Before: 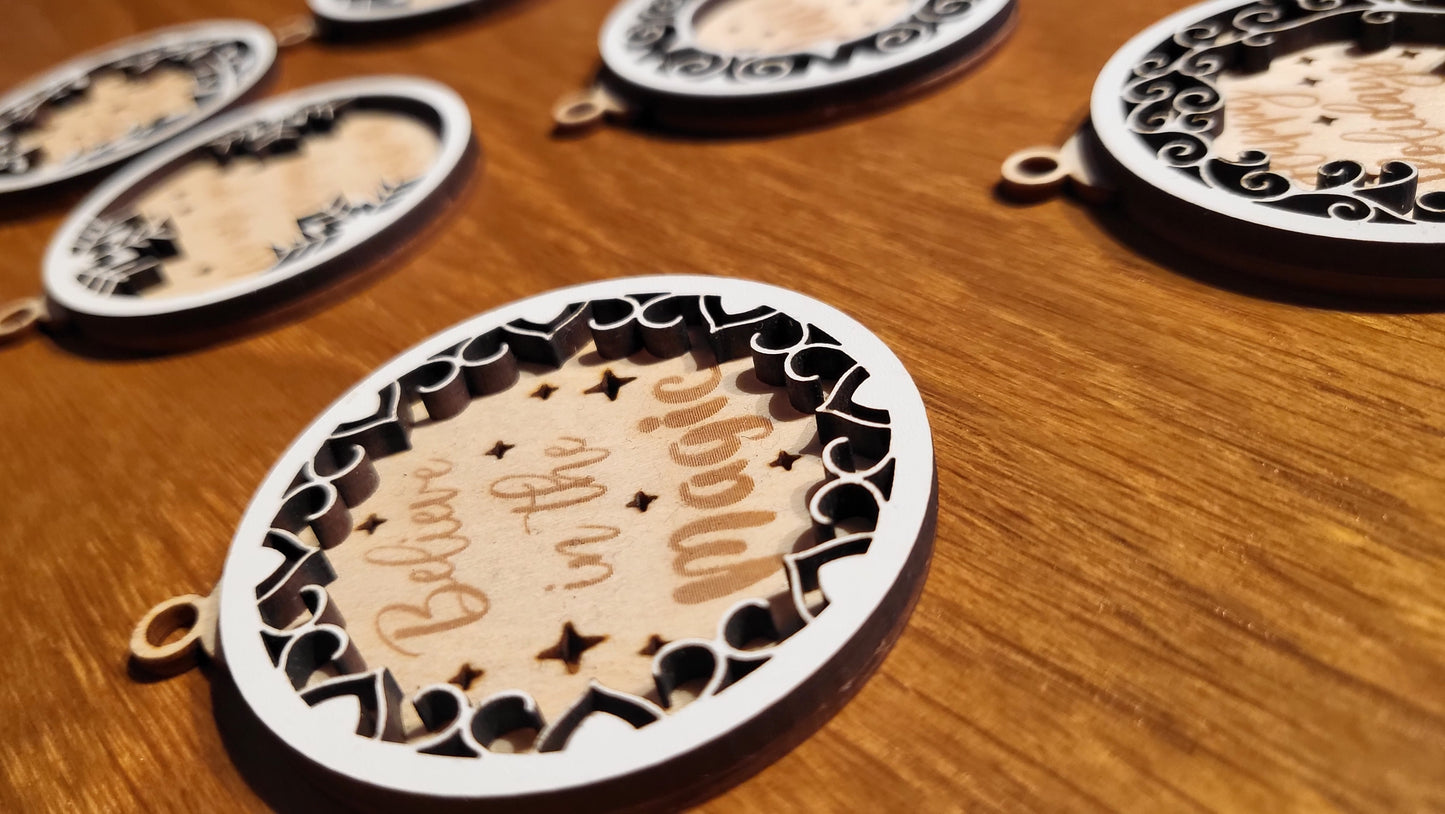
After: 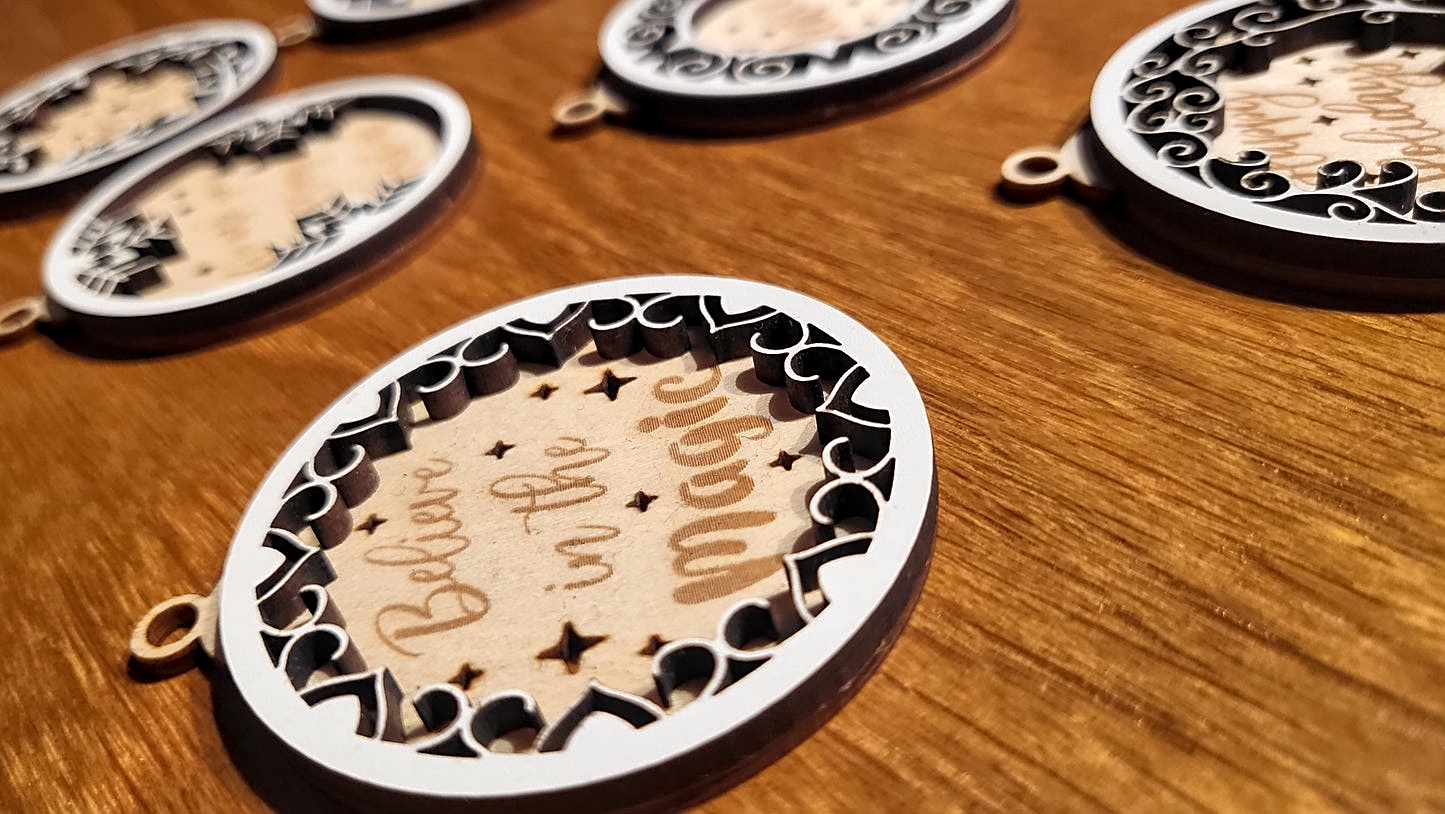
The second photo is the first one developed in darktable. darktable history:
sharpen: on, module defaults
tone equalizer: mask exposure compensation -0.49 EV
local contrast: highlights 99%, shadows 90%, detail 160%, midtone range 0.2
